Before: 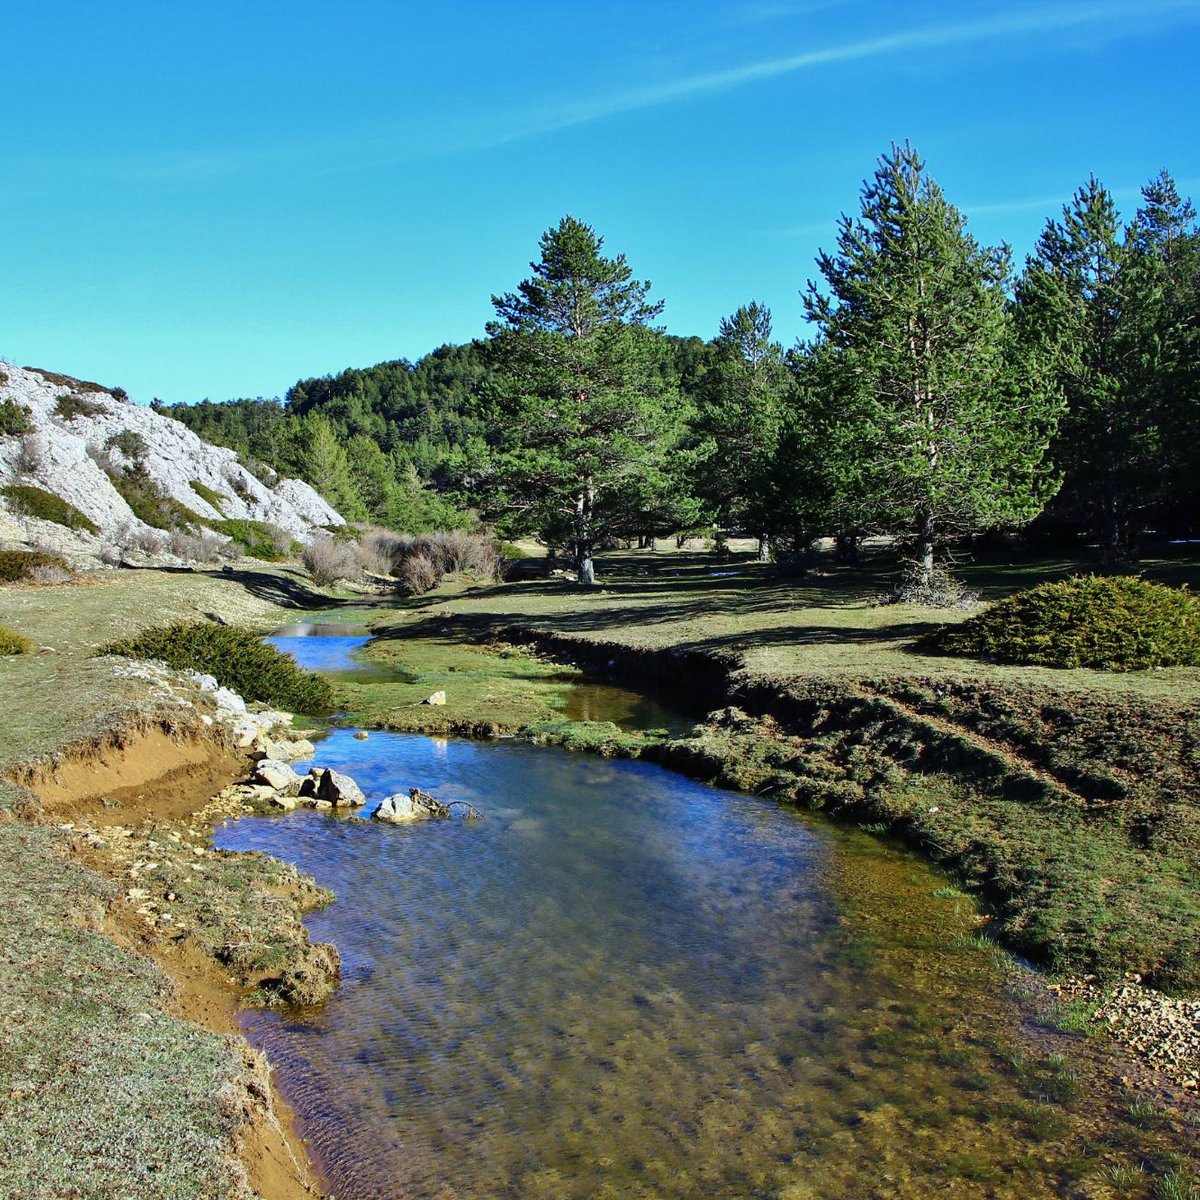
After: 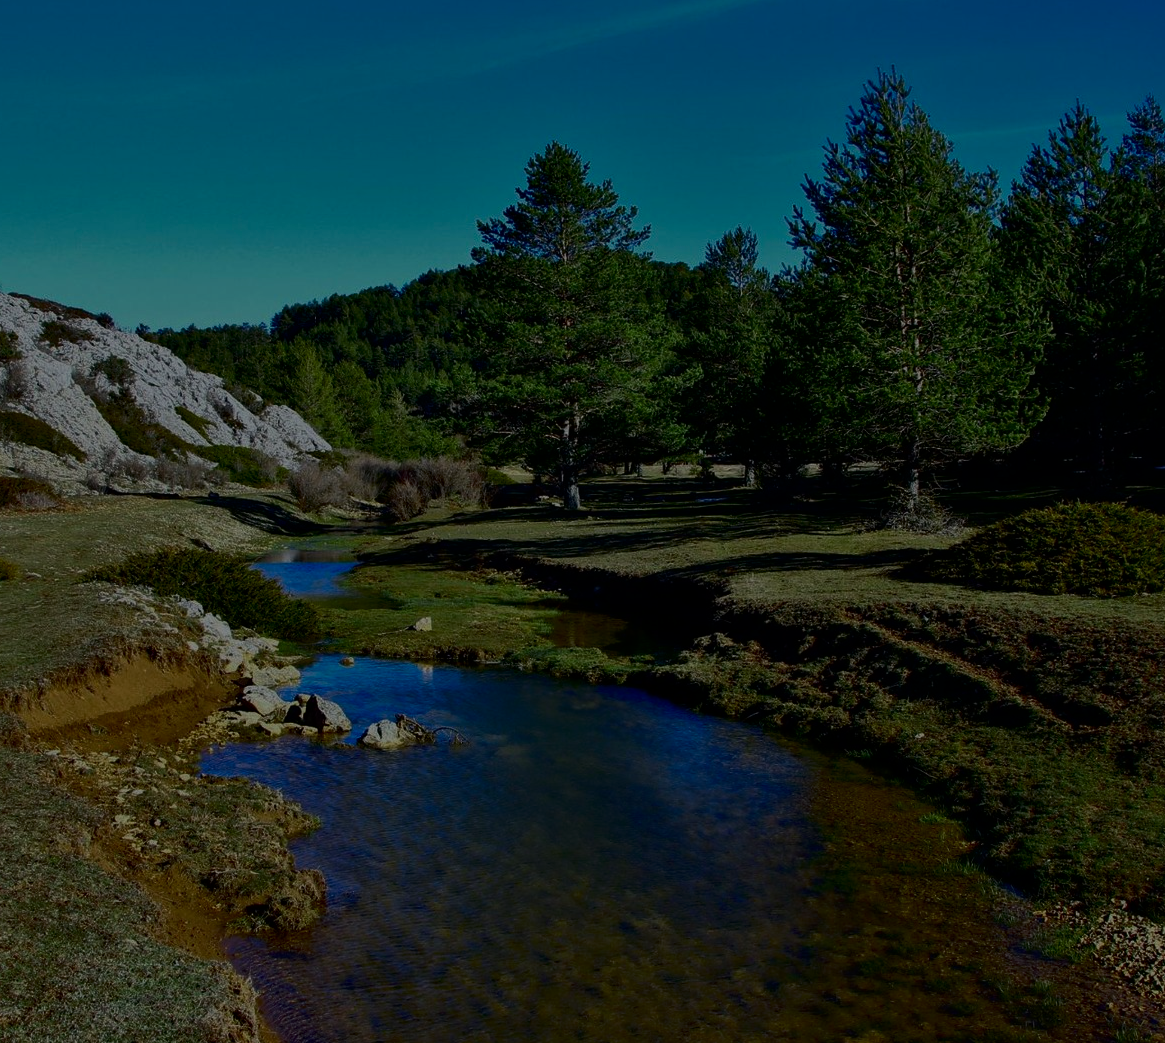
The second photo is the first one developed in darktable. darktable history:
crop: left 1.236%, top 6.176%, right 1.609%, bottom 6.871%
exposure: exposure -1.94 EV, compensate exposure bias true, compensate highlight preservation false
contrast brightness saturation: contrast 0.208, brightness -0.1, saturation 0.213
